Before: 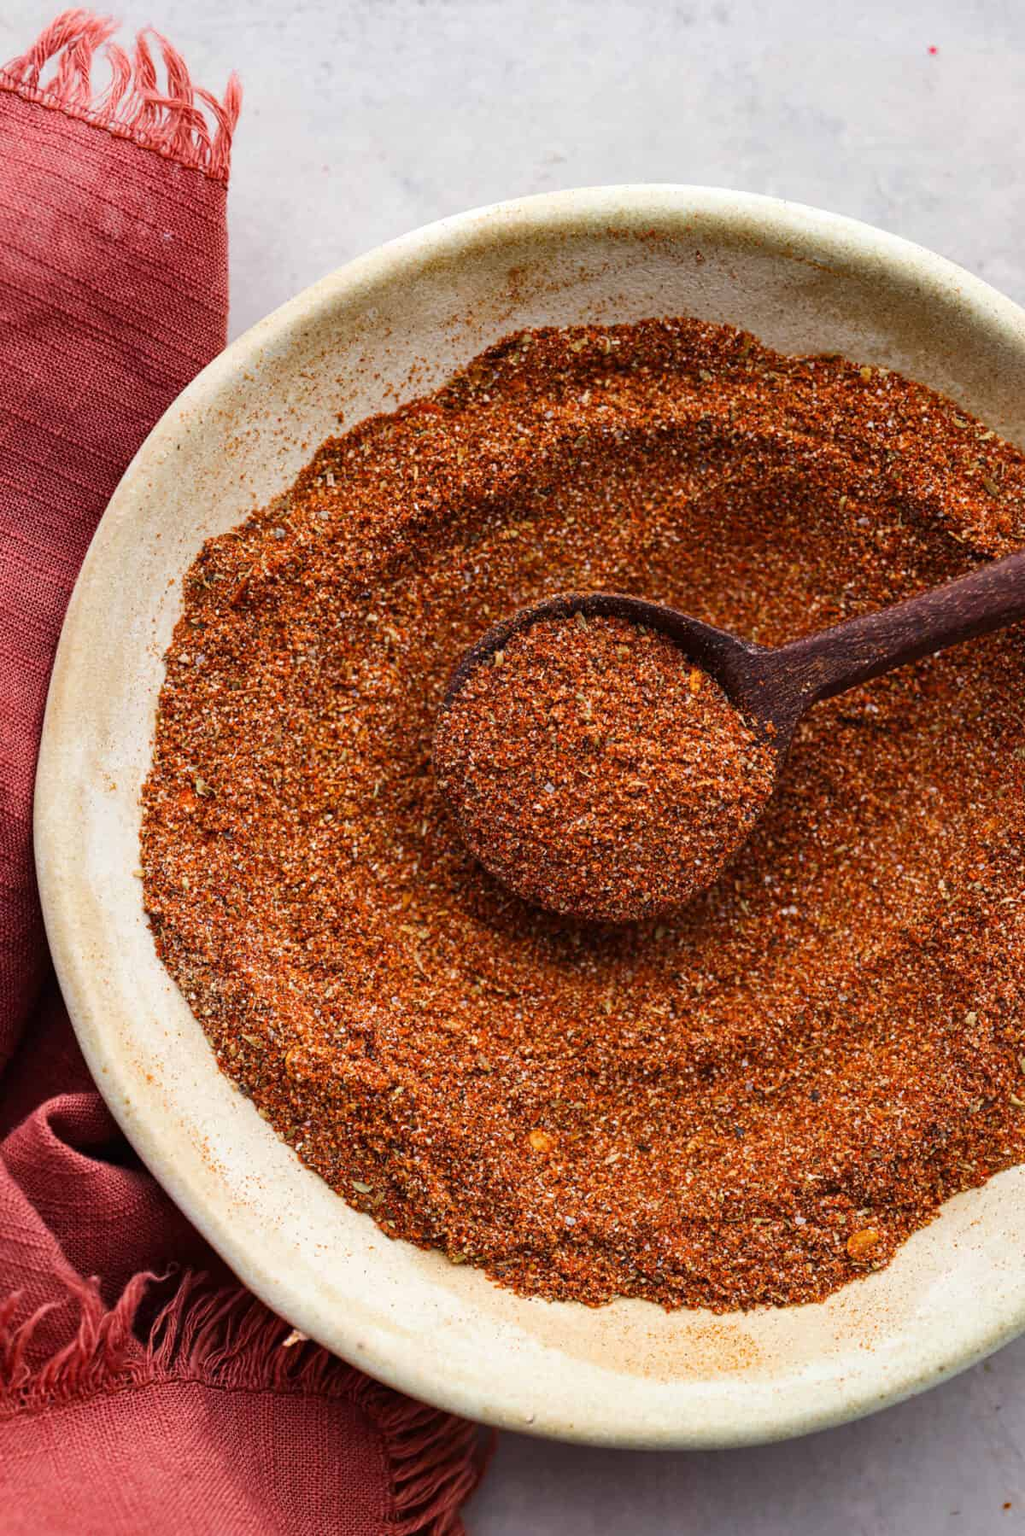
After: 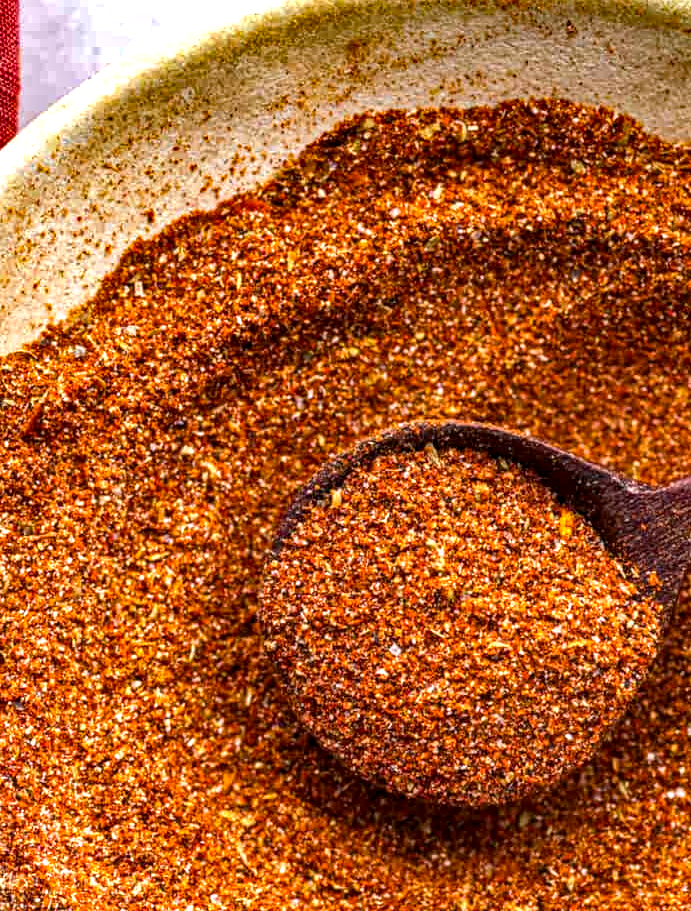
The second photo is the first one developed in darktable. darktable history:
crop: left 20.668%, top 15.211%, right 21.742%, bottom 34.132%
shadows and highlights: soften with gaussian
haze removal: strength 0.53, distance 0.919, compatibility mode true, adaptive false
exposure: exposure 0.608 EV, compensate highlight preservation false
local contrast: detail 144%
color balance rgb: shadows lift › chroma 2.026%, shadows lift › hue 219.31°, linear chroma grading › global chroma 9.933%, perceptual saturation grading › global saturation 12.356%, perceptual brilliance grading › global brilliance 2.91%
tone equalizer: on, module defaults
color correction: highlights b* -0.015, saturation 0.983
